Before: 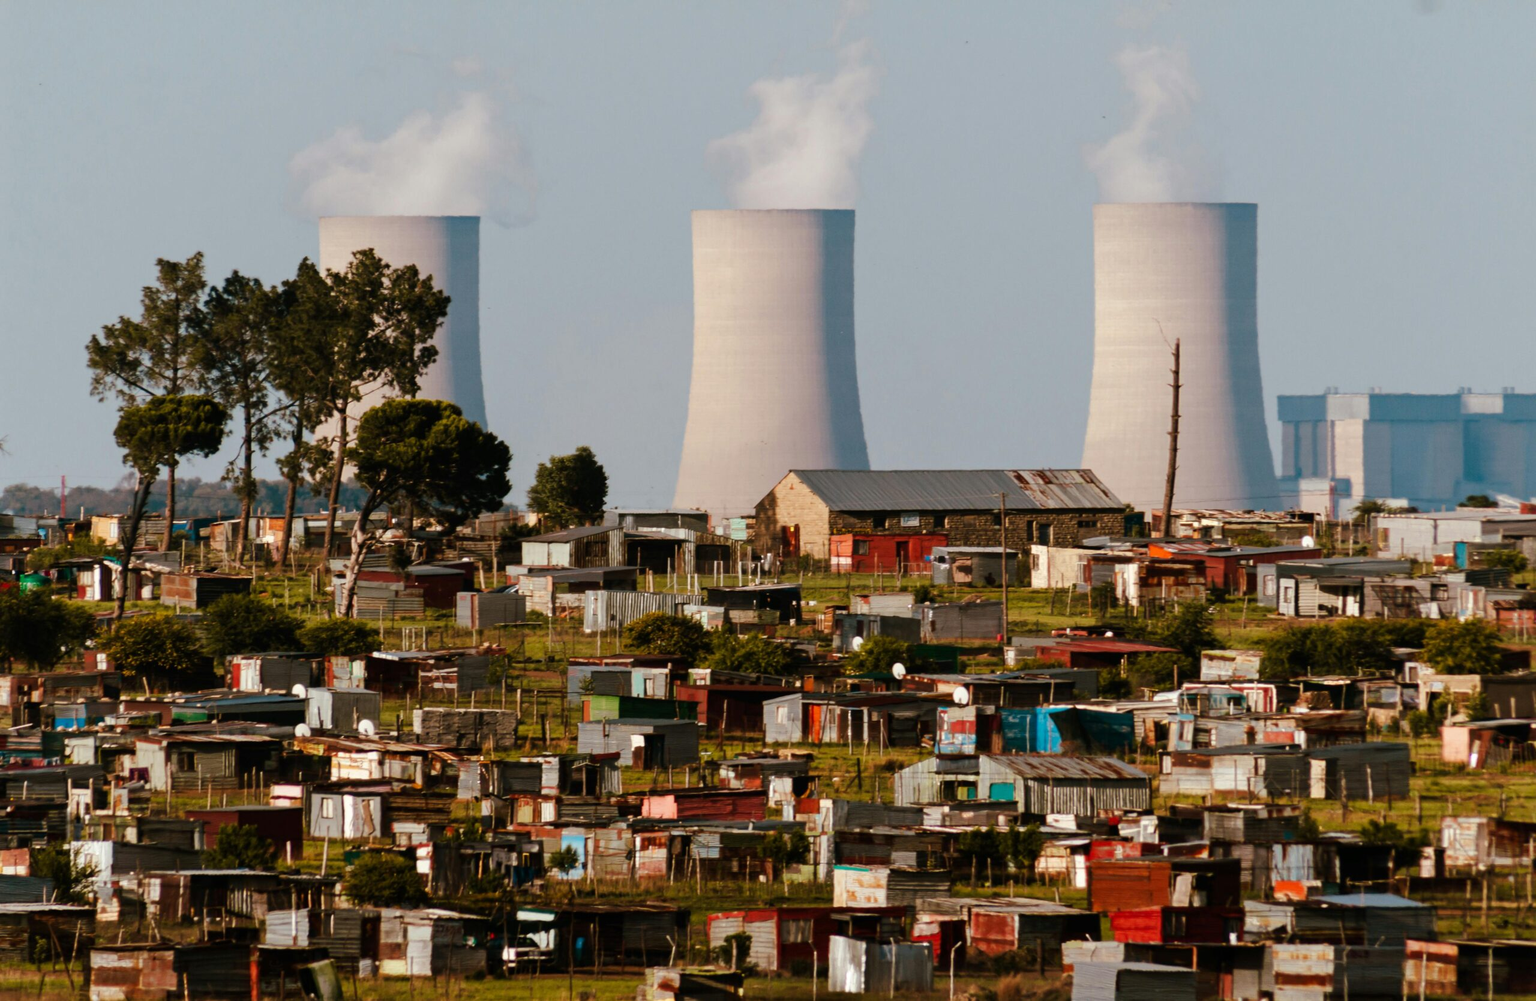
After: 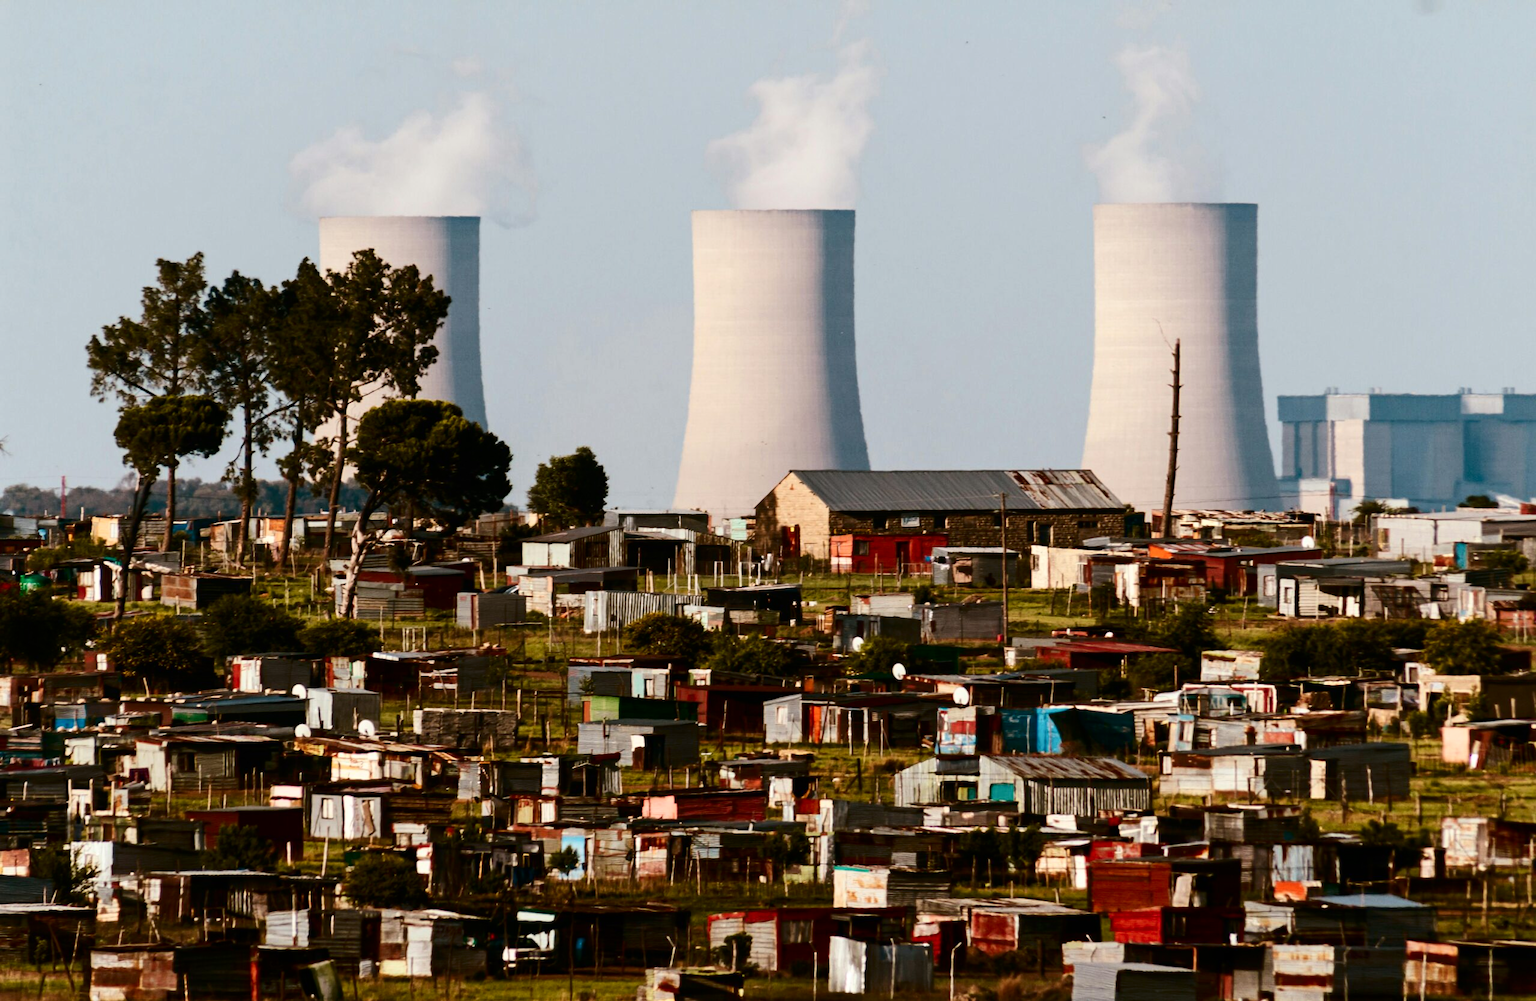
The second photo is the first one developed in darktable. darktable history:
contrast brightness saturation: contrast 0.28
